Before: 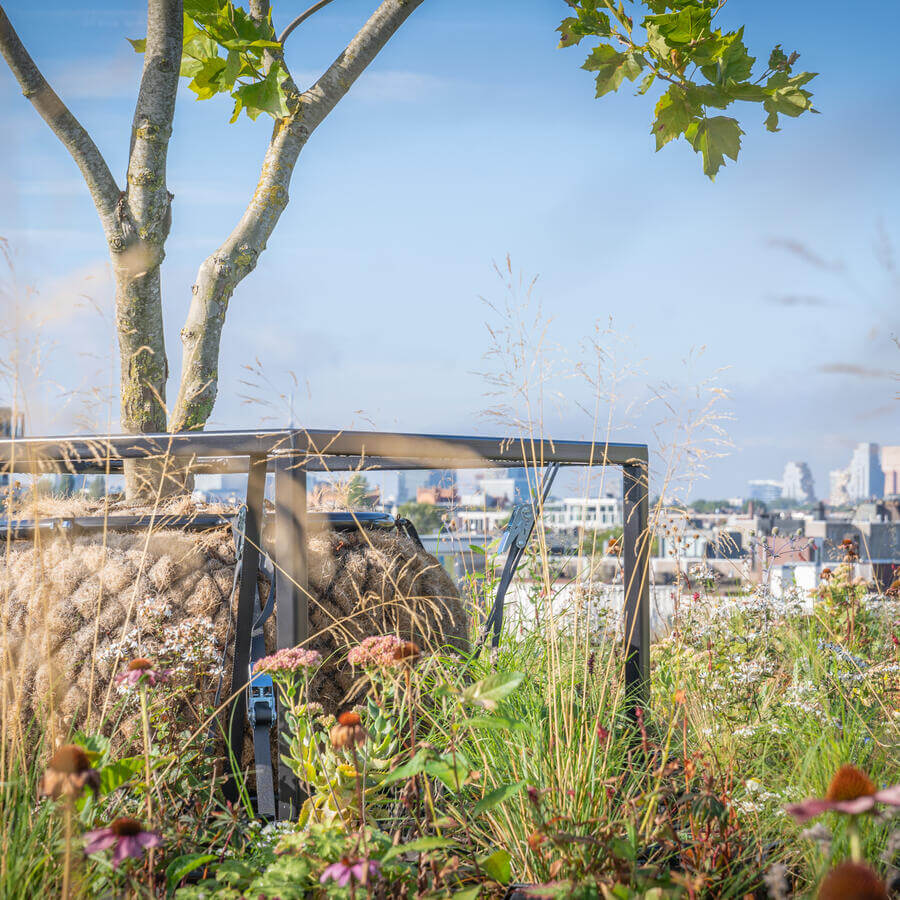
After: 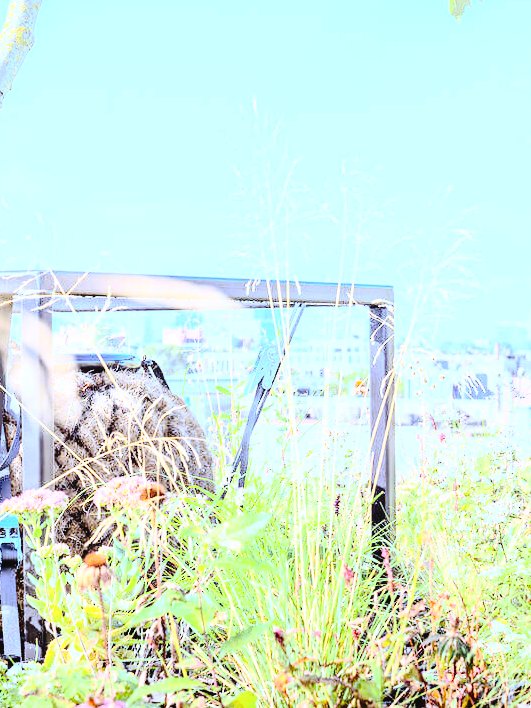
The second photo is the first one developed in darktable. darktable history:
exposure: black level correction 0, exposure 0.95 EV, compensate exposure bias true, compensate highlight preservation false
rgb levels: mode RGB, independent channels, levels [[0, 0.5, 1], [0, 0.521, 1], [0, 0.536, 1]]
rgb curve: curves: ch0 [(0, 0) (0.21, 0.15) (0.24, 0.21) (0.5, 0.75) (0.75, 0.96) (0.89, 0.99) (1, 1)]; ch1 [(0, 0.02) (0.21, 0.13) (0.25, 0.2) (0.5, 0.67) (0.75, 0.9) (0.89, 0.97) (1, 1)]; ch2 [(0, 0.02) (0.21, 0.13) (0.25, 0.2) (0.5, 0.67) (0.75, 0.9) (0.89, 0.97) (1, 1)], compensate middle gray true
crop and rotate: left 28.256%, top 17.734%, right 12.656%, bottom 3.573%
tone curve: curves: ch0 [(0, 0) (0.003, 0.031) (0.011, 0.033) (0.025, 0.038) (0.044, 0.049) (0.069, 0.059) (0.1, 0.071) (0.136, 0.093) (0.177, 0.142) (0.224, 0.204) (0.277, 0.292) (0.335, 0.387) (0.399, 0.484) (0.468, 0.567) (0.543, 0.643) (0.623, 0.712) (0.709, 0.776) (0.801, 0.837) (0.898, 0.903) (1, 1)], preserve colors none
white balance: red 0.871, blue 1.249
